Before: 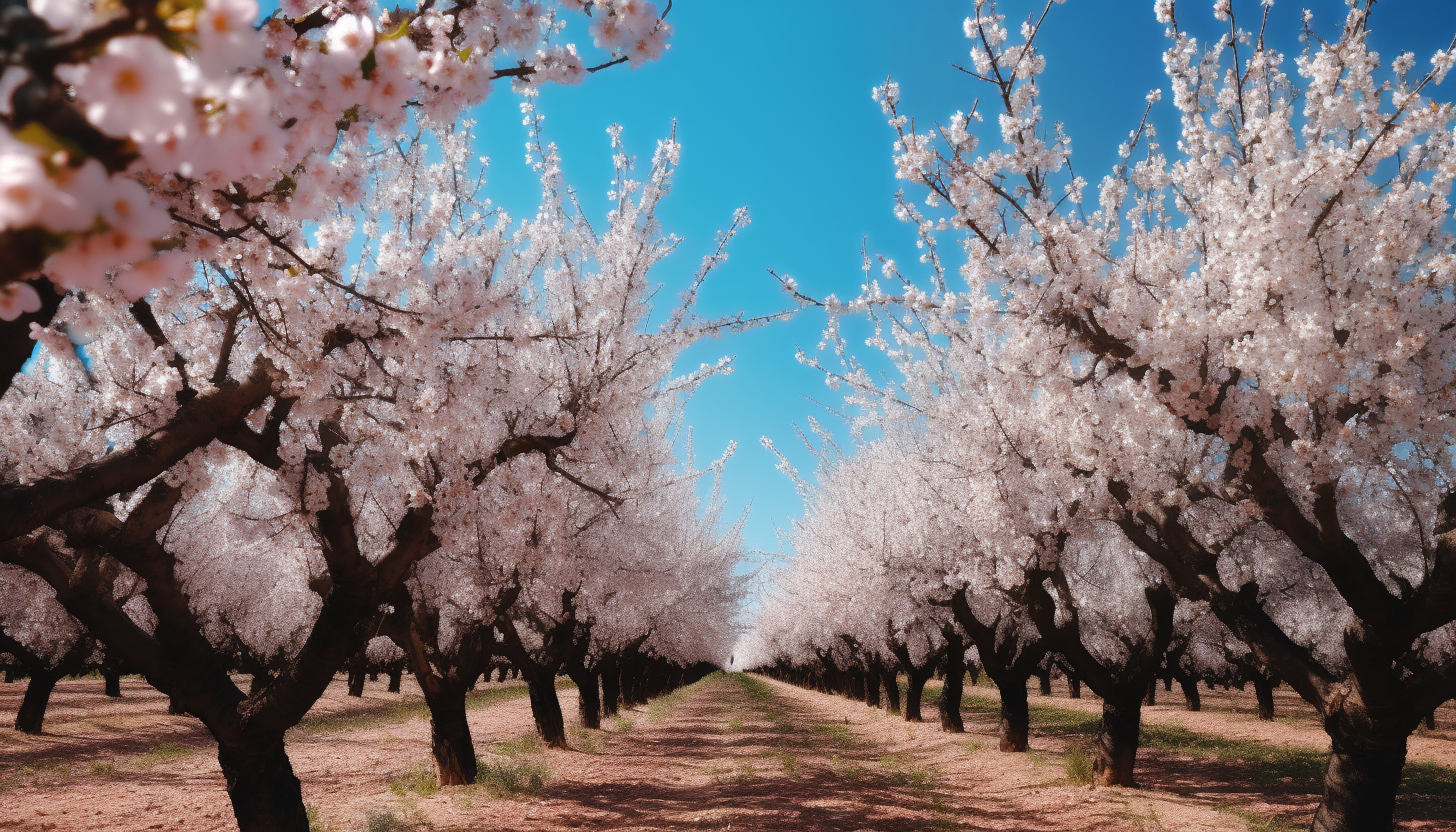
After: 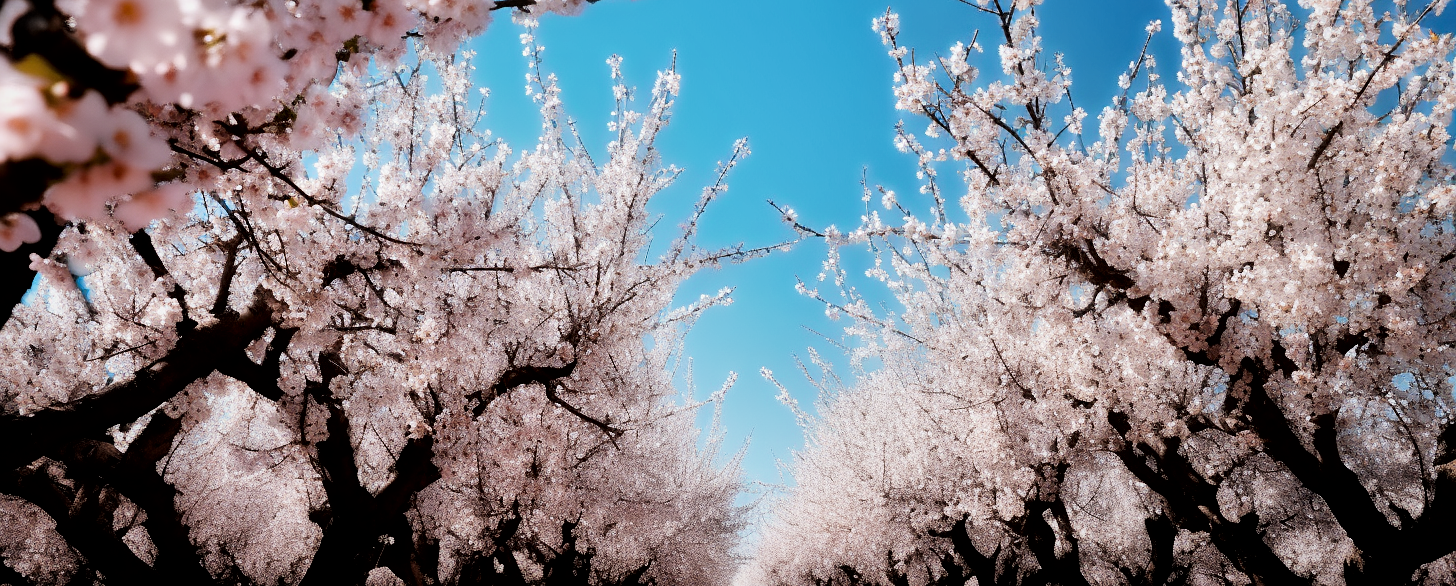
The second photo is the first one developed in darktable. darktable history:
crop and rotate: top 8.385%, bottom 21.126%
contrast brightness saturation: contrast 0.08, saturation 0.023
sharpen: amount 0.214
filmic rgb: black relative exposure -7.5 EV, white relative exposure 5 EV, hardness 3.3, contrast 1.299
local contrast: mode bilateral grid, contrast 51, coarseness 50, detail 150%, midtone range 0.2
exposure: black level correction 0.001, exposure 0.193 EV, compensate highlight preservation false
